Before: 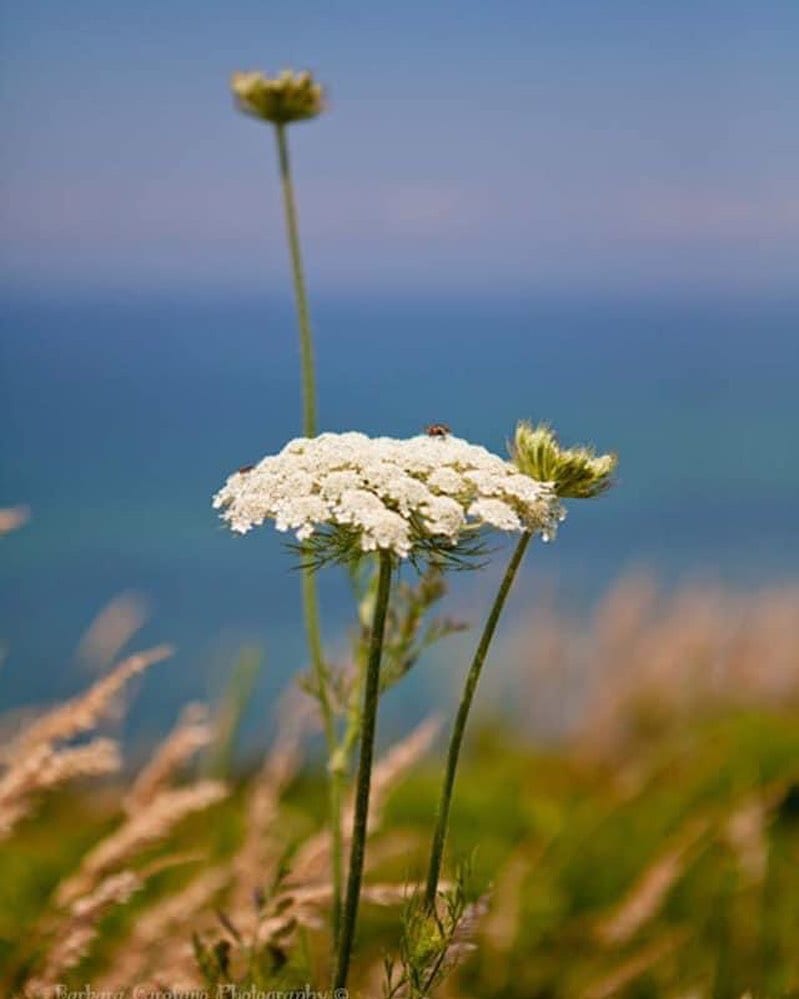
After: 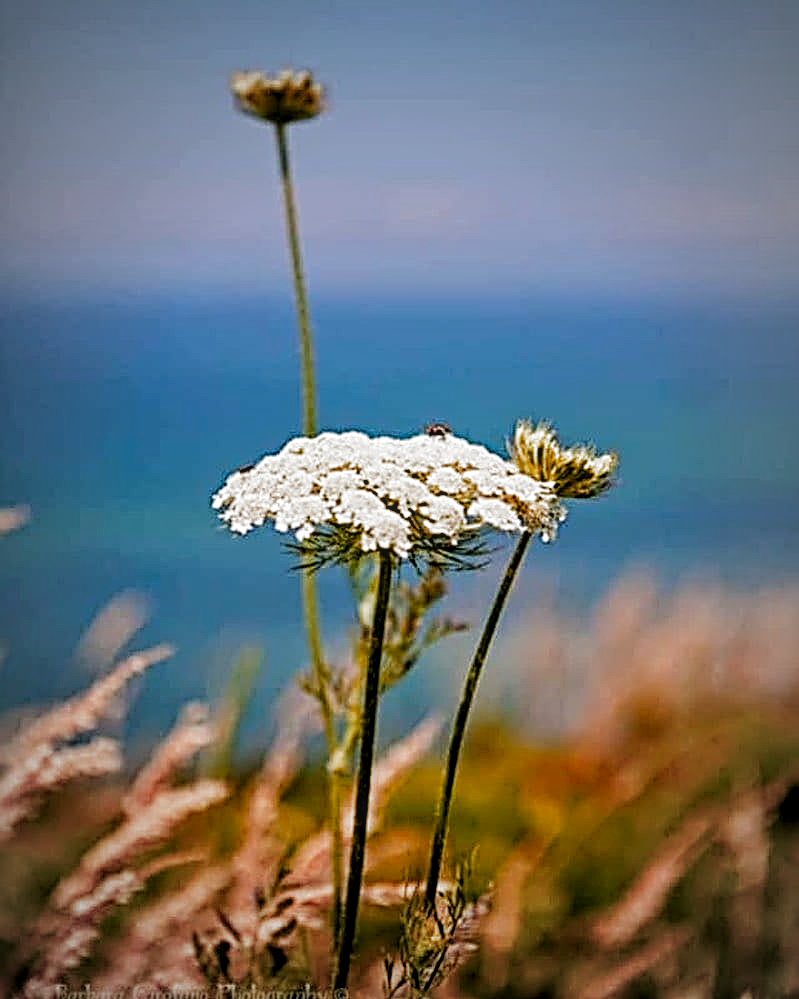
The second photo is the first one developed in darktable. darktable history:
vignetting: fall-off start 67.56%, fall-off radius 67.87%, automatic ratio true
exposure: black level correction -0.015, exposure -0.136 EV, compensate exposure bias true, compensate highlight preservation false
shadows and highlights: shadows 58.25, soften with gaussian
filmic rgb: black relative exposure -4.93 EV, white relative exposure 2.84 EV, hardness 3.72, add noise in highlights 0.002, preserve chrominance no, color science v3 (2019), use custom middle-gray values true, contrast in highlights soft
tone equalizer: -8 EV -0.453 EV, -7 EV -0.399 EV, -6 EV -0.299 EV, -5 EV -0.22 EV, -3 EV 0.208 EV, -2 EV 0.357 EV, -1 EV 0.374 EV, +0 EV 0.435 EV, edges refinement/feathering 500, mask exposure compensation -1.57 EV, preserve details no
sharpen: radius 3.72, amount 0.944
local contrast: on, module defaults
color zones: curves: ch1 [(0.24, 0.634) (0.75, 0.5)]; ch2 [(0.253, 0.437) (0.745, 0.491)]
